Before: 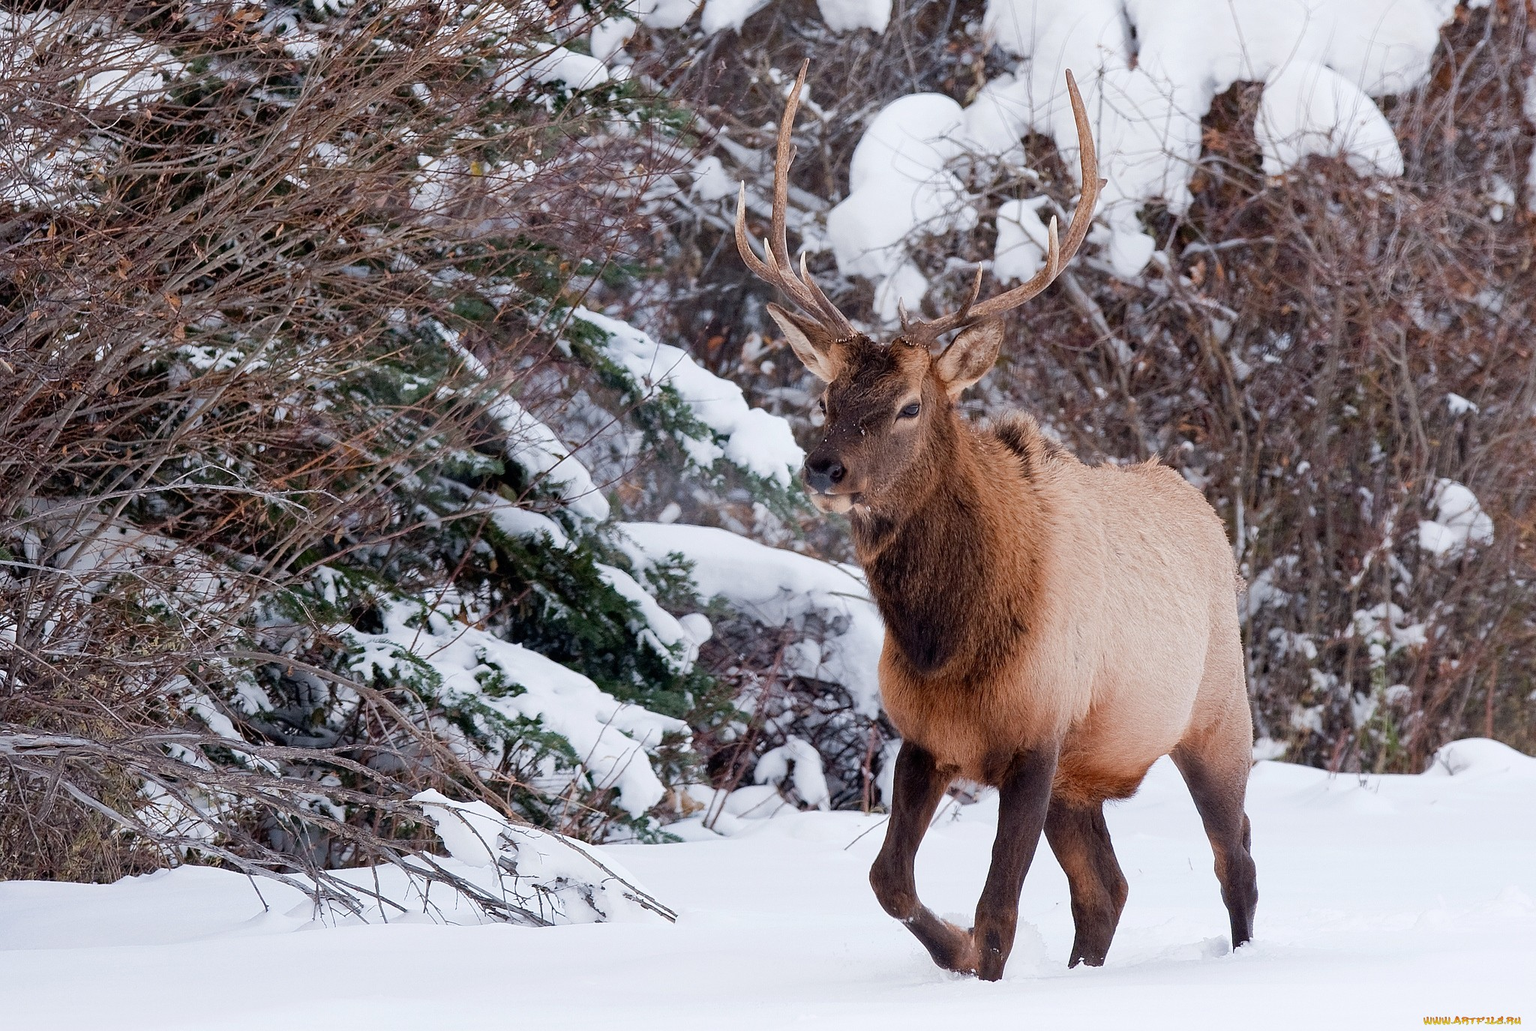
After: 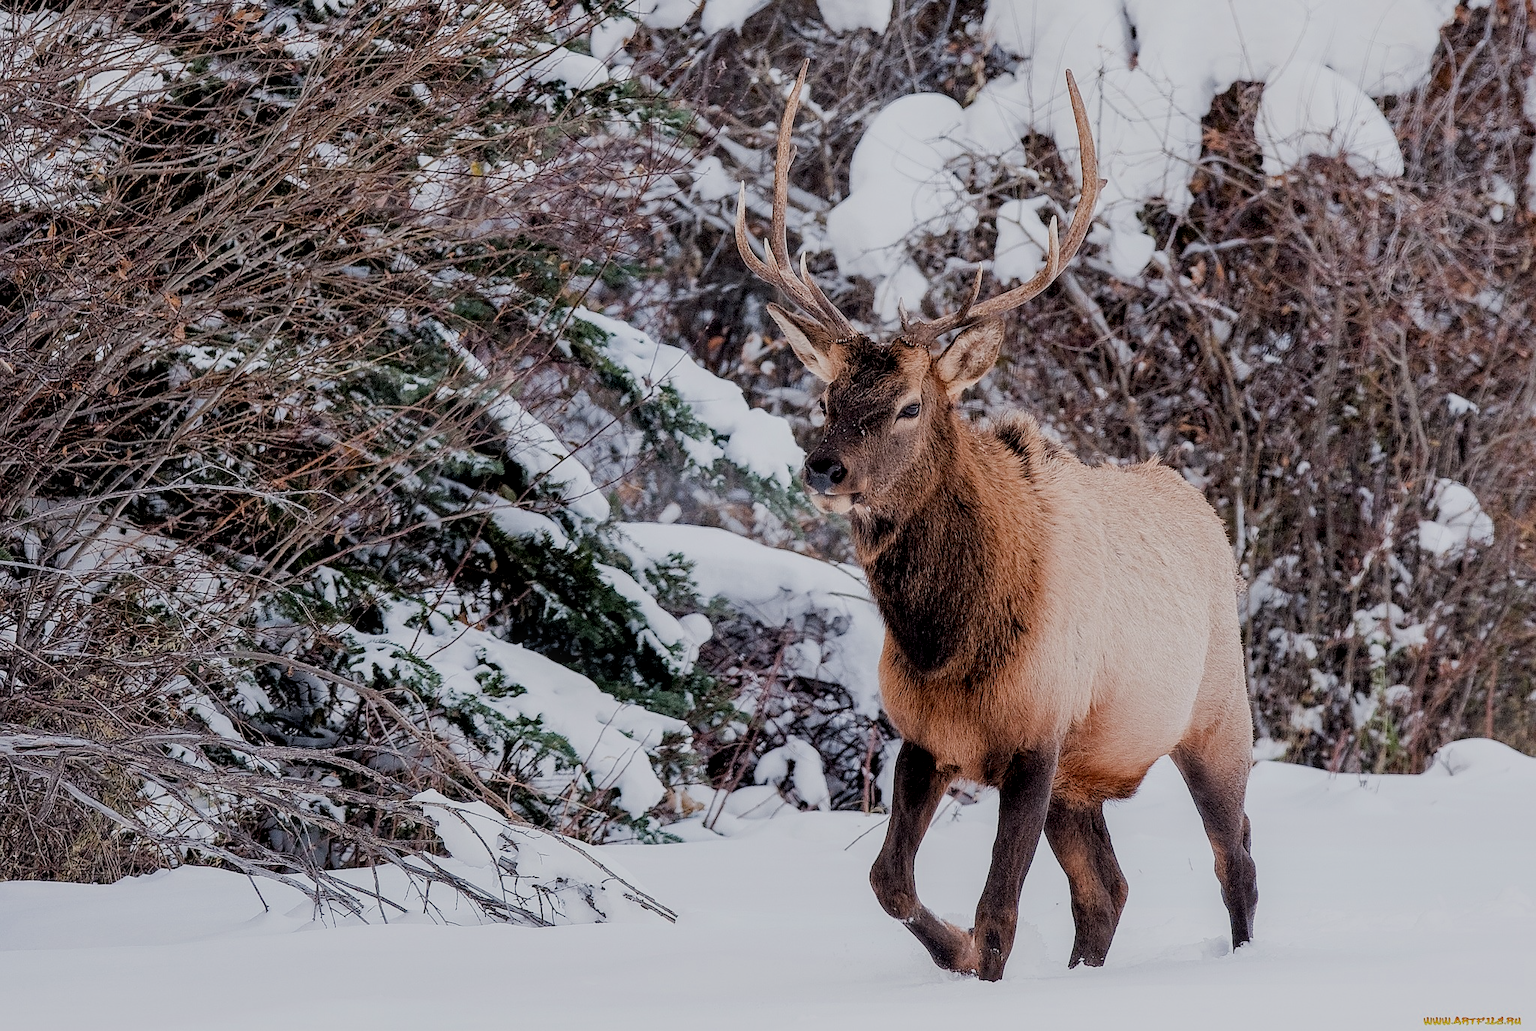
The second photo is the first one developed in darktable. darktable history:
filmic rgb: black relative exposure -6.94 EV, white relative exposure 5.58 EV, hardness 2.85
sharpen: radius 1.459, amount 0.404, threshold 1.348
local contrast: detail 130%
